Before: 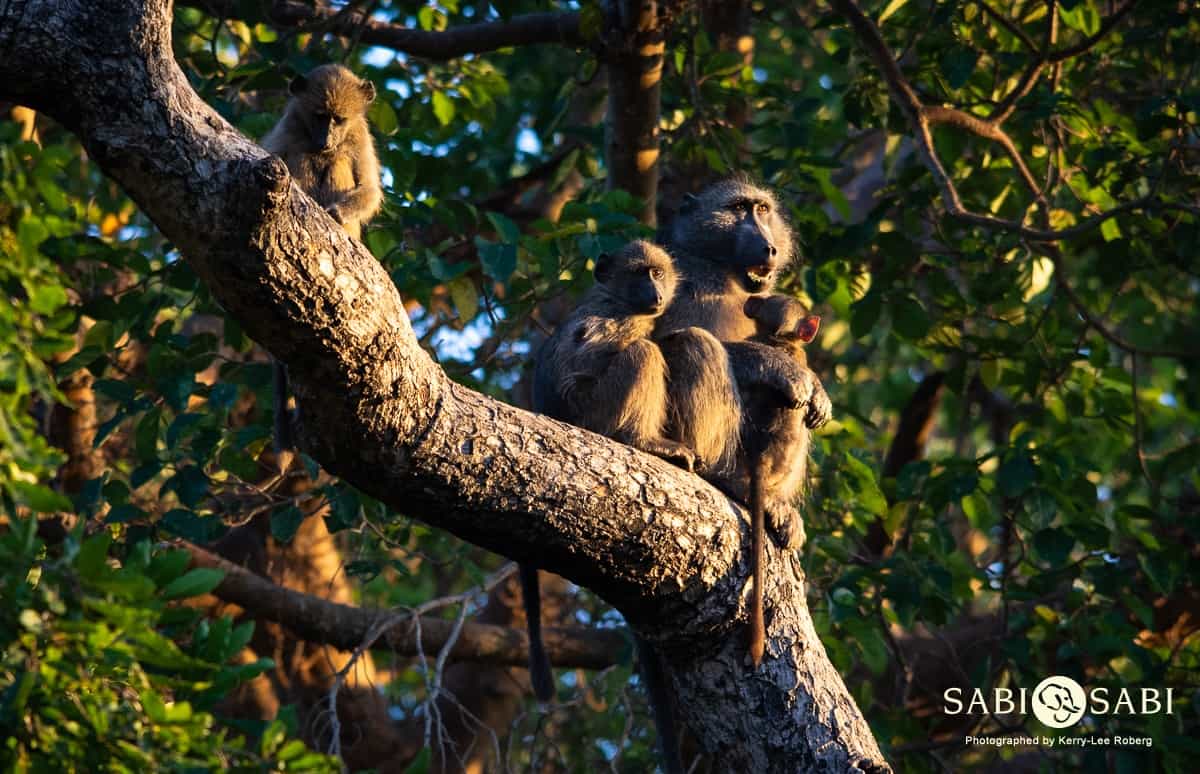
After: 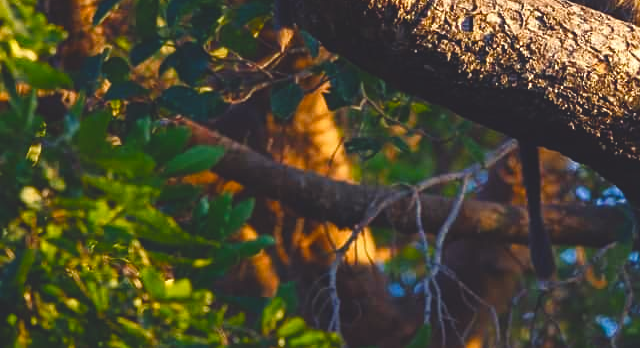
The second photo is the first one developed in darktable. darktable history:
sharpen: amount 0.2
crop and rotate: top 54.778%, right 46.61%, bottom 0.159%
color balance rgb: shadows lift › chroma 3%, shadows lift › hue 280.8°, power › hue 330°, highlights gain › chroma 3%, highlights gain › hue 75.6°, global offset › luminance 2%, perceptual saturation grading › global saturation 20%, perceptual saturation grading › highlights -25%, perceptual saturation grading › shadows 50%, global vibrance 20.33%
